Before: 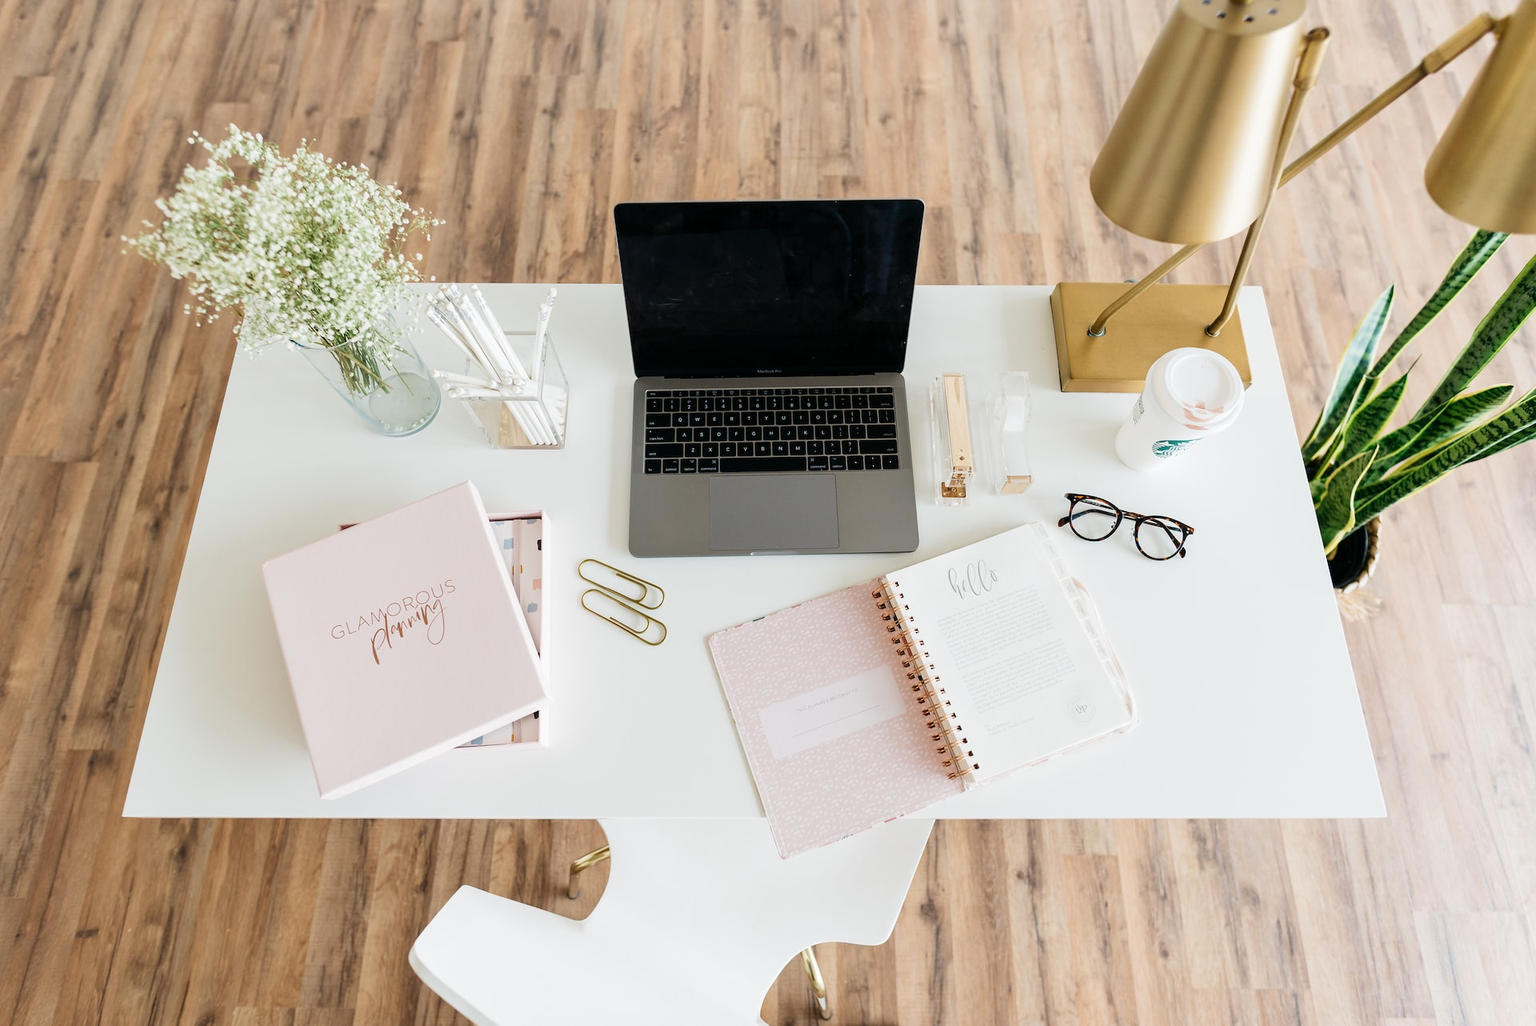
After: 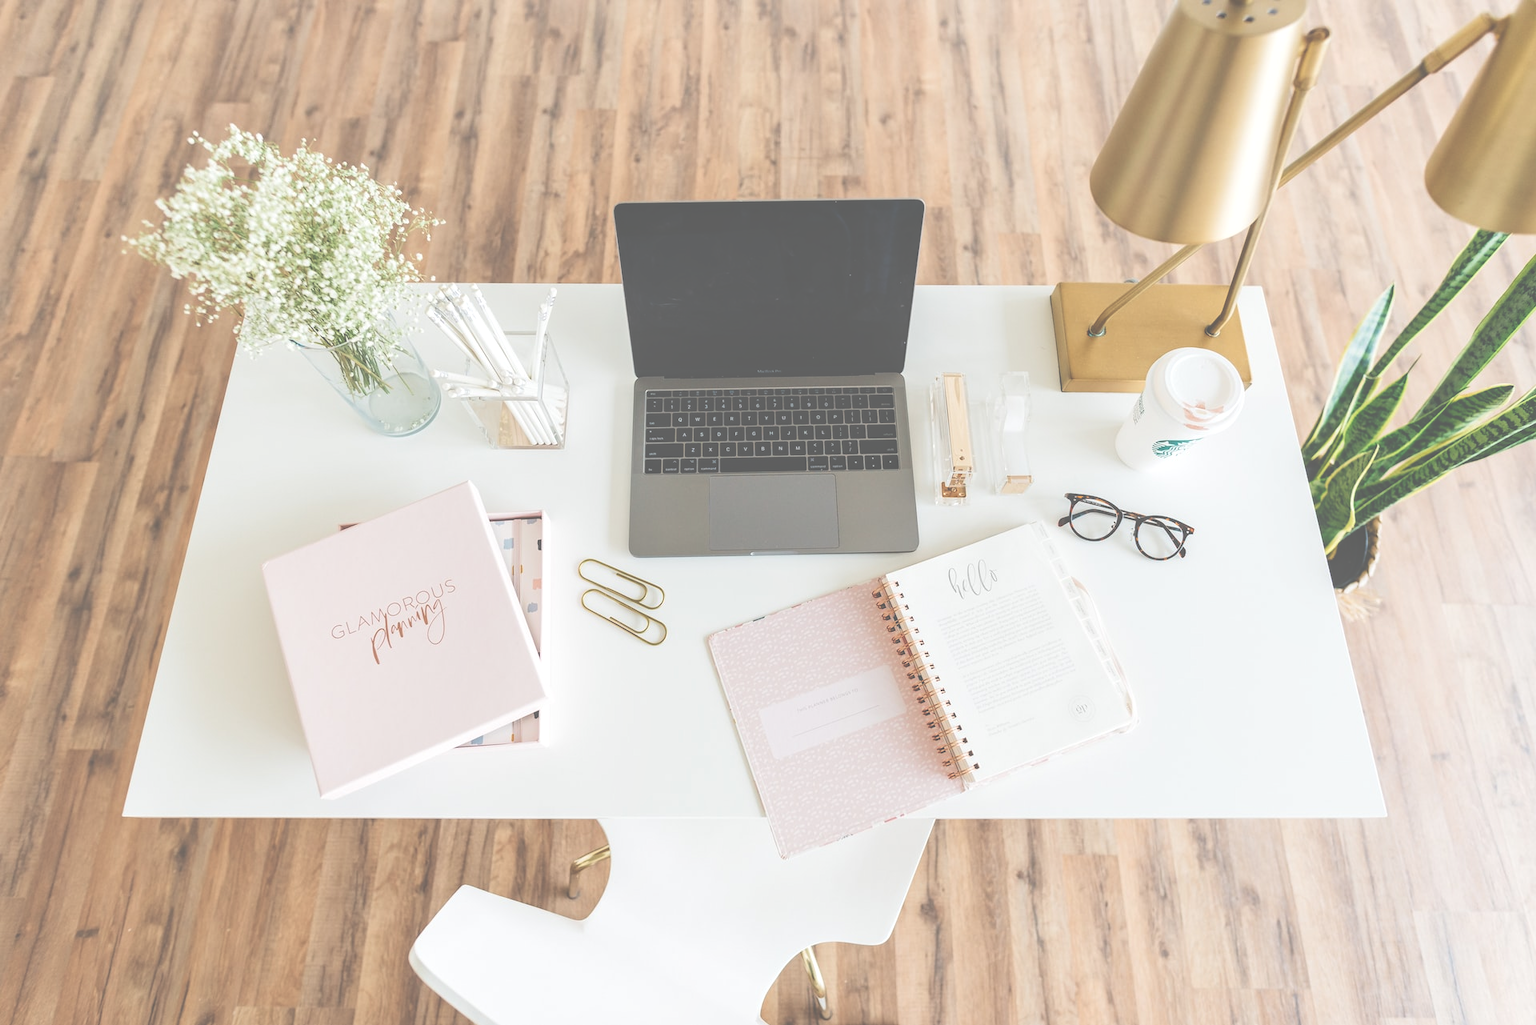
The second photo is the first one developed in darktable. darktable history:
levels: white 99.94%, levels [0, 0.445, 1]
exposure: black level correction -0.085, compensate highlight preservation false
local contrast: on, module defaults
